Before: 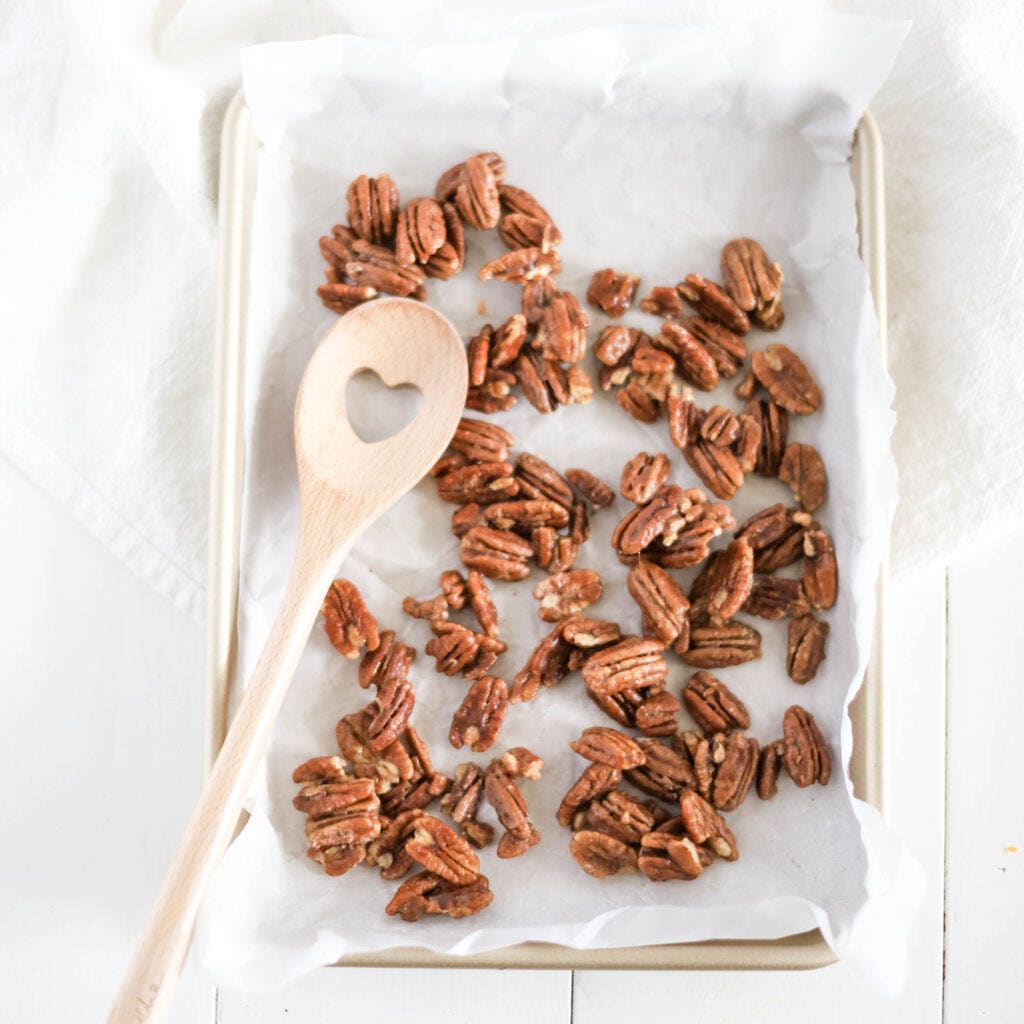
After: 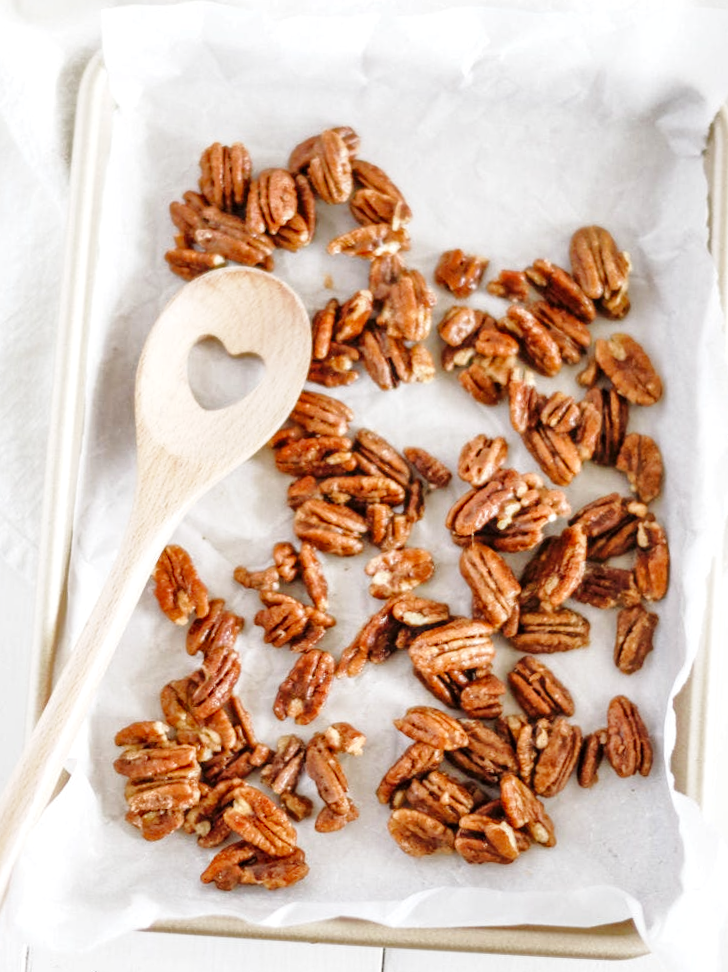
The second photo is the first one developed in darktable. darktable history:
local contrast: on, module defaults
base curve: curves: ch0 [(0, 0) (0.036, 0.025) (0.121, 0.166) (0.206, 0.329) (0.605, 0.79) (1, 1)], preserve colors none
crop and rotate: angle -3.06°, left 14.267%, top 0.031%, right 10.871%, bottom 0.081%
shadows and highlights: on, module defaults
